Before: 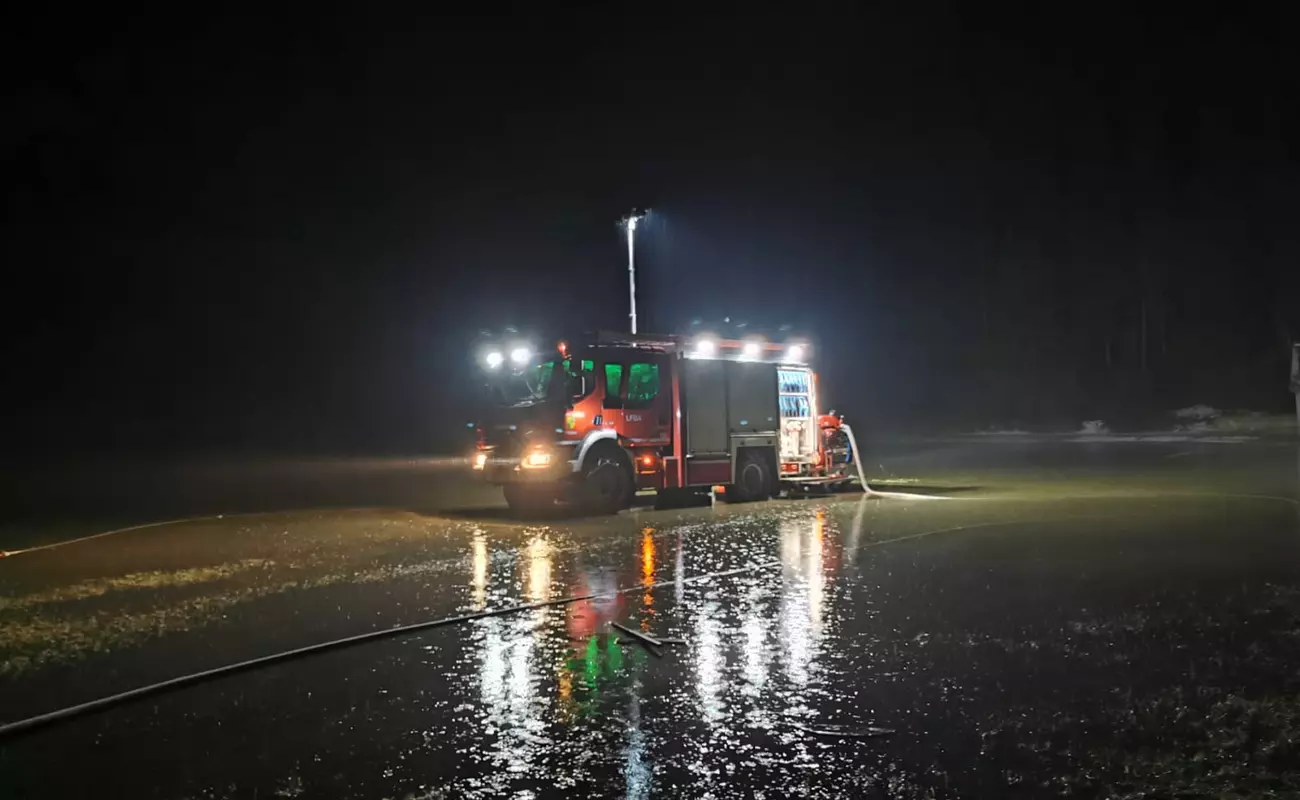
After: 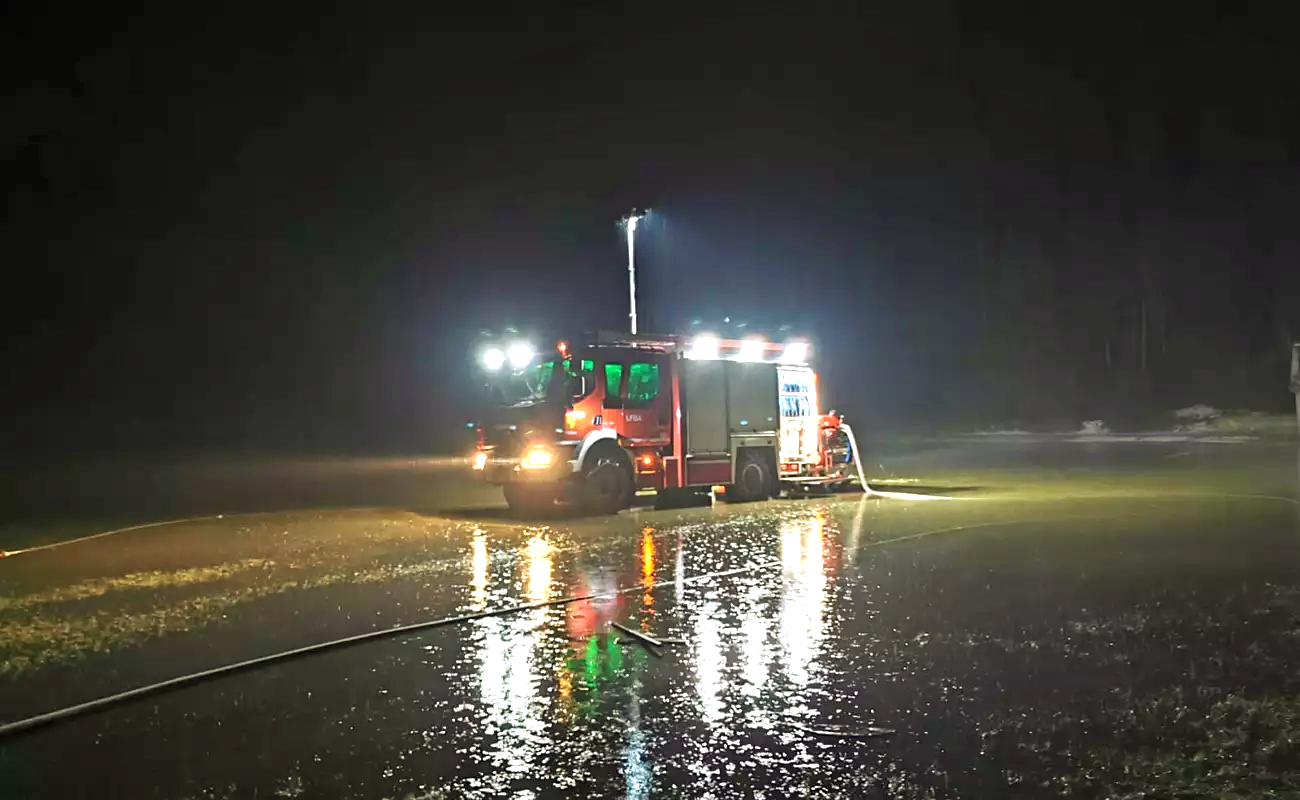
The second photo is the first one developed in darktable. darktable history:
shadows and highlights: shadows 25, highlights -25
sharpen: amount 0.2
velvia: on, module defaults
rgb curve: curves: ch2 [(0, 0) (0.567, 0.512) (1, 1)], mode RGB, independent channels
exposure: black level correction 0, exposure 1 EV, compensate exposure bias true, compensate highlight preservation false
